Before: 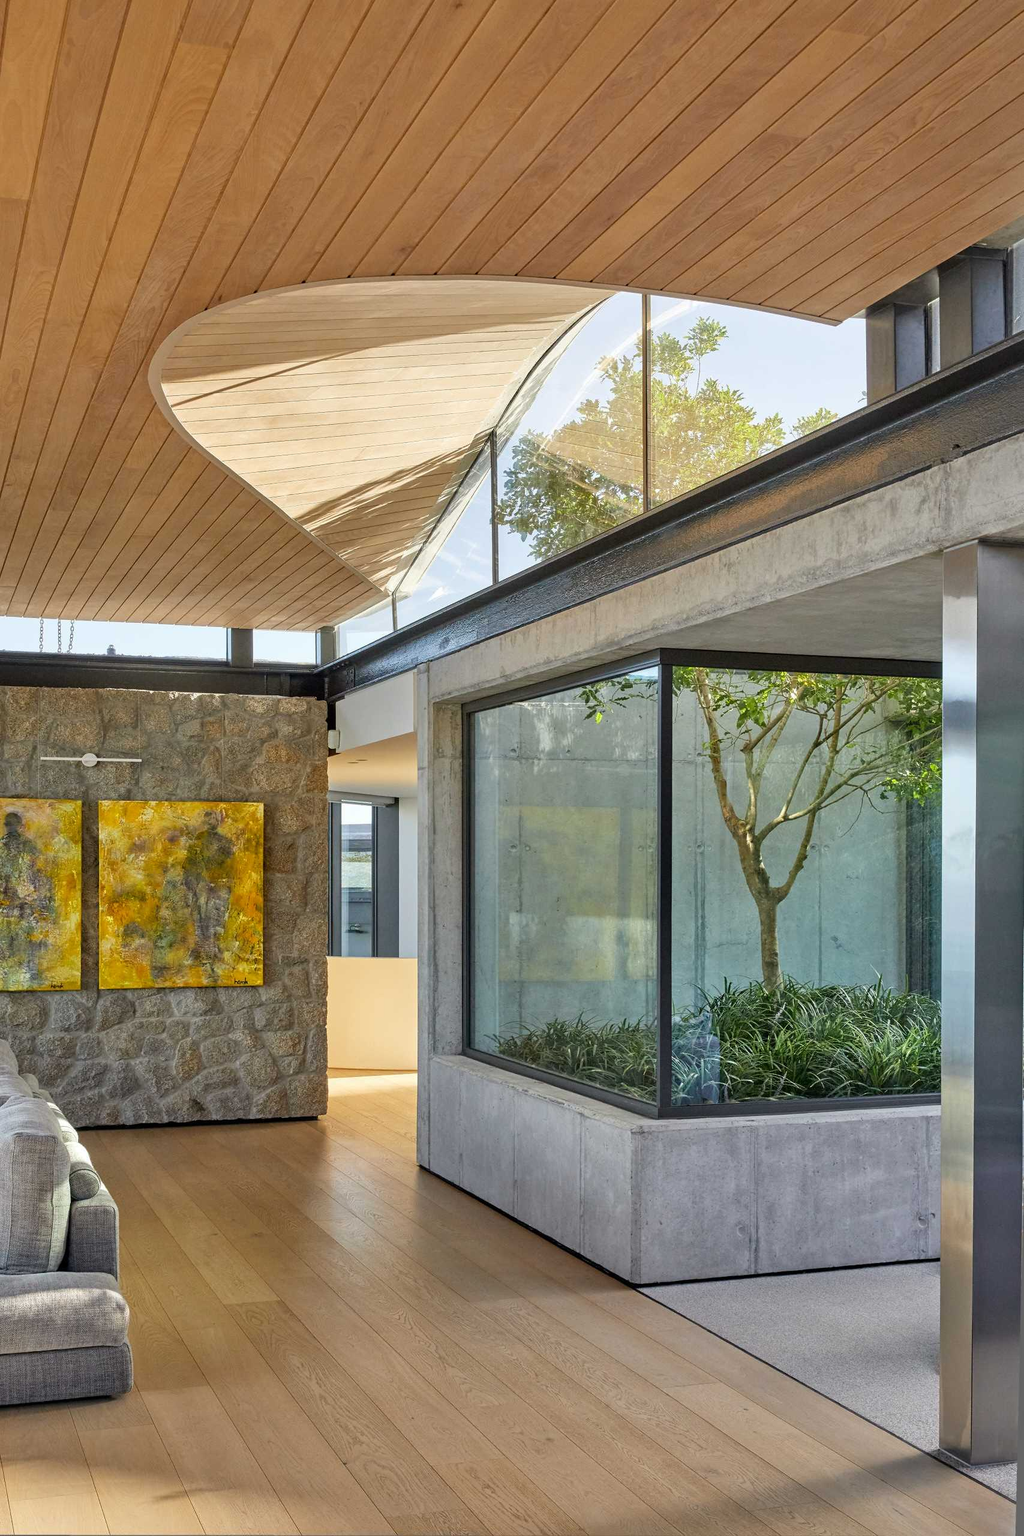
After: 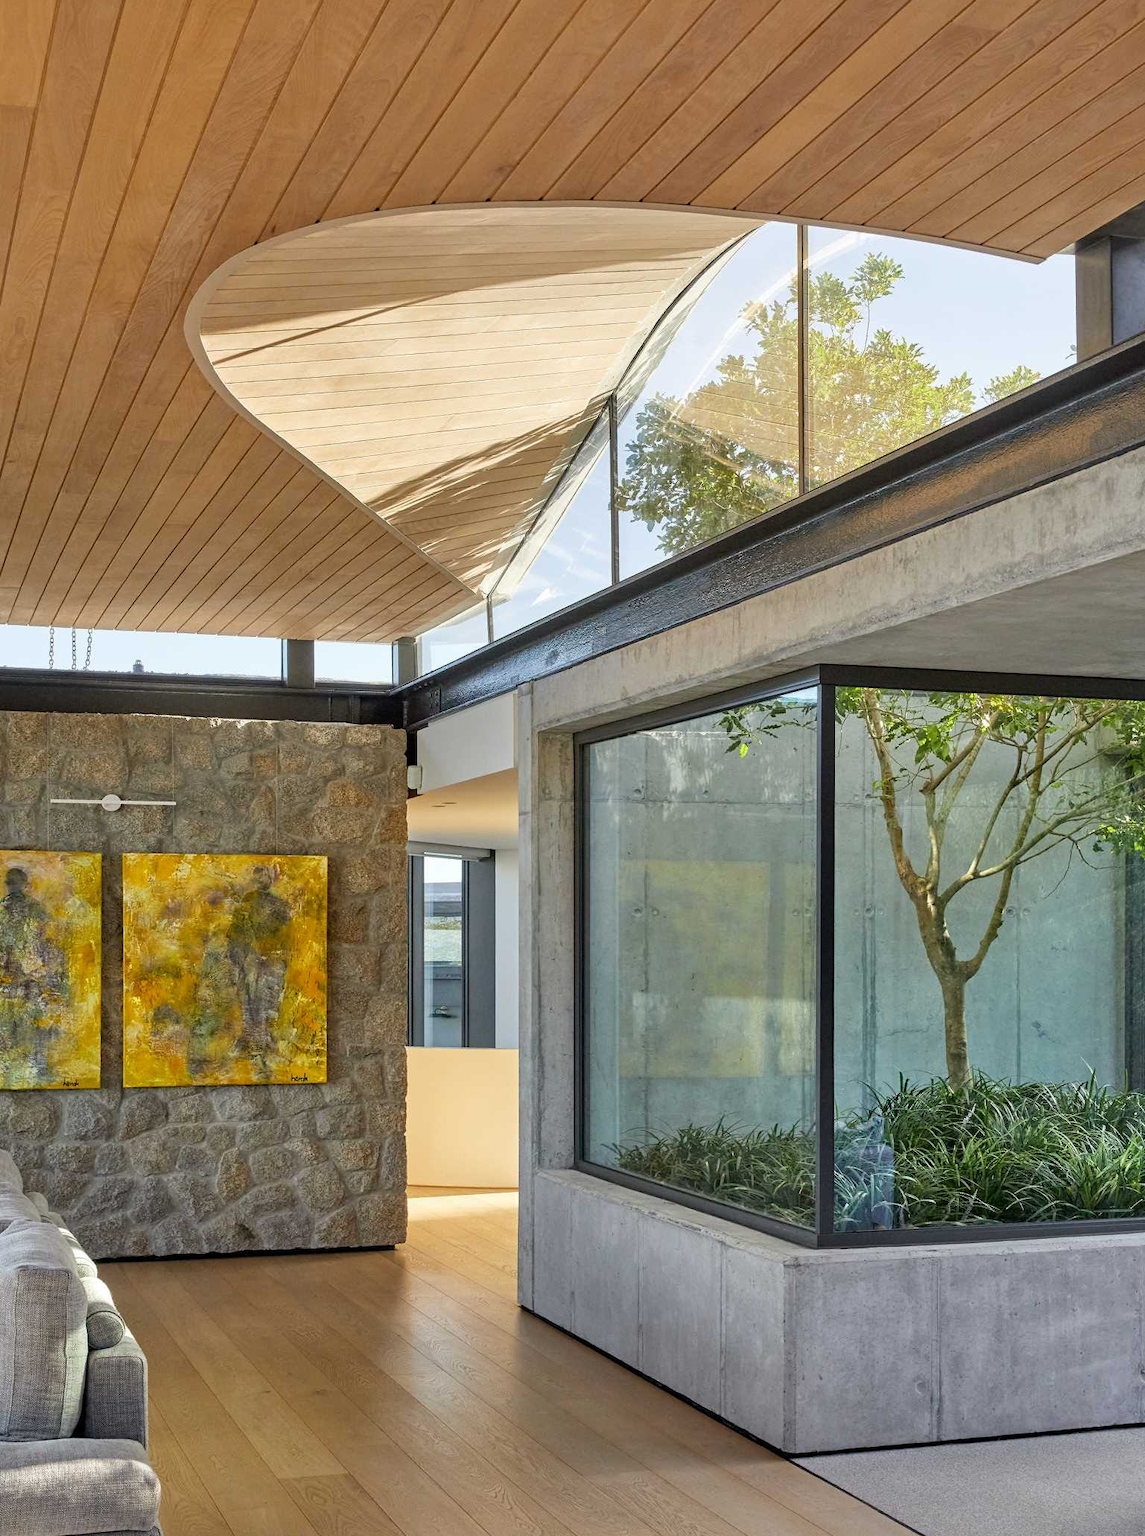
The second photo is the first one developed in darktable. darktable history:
crop: top 7.419%, right 9.889%, bottom 12.021%
